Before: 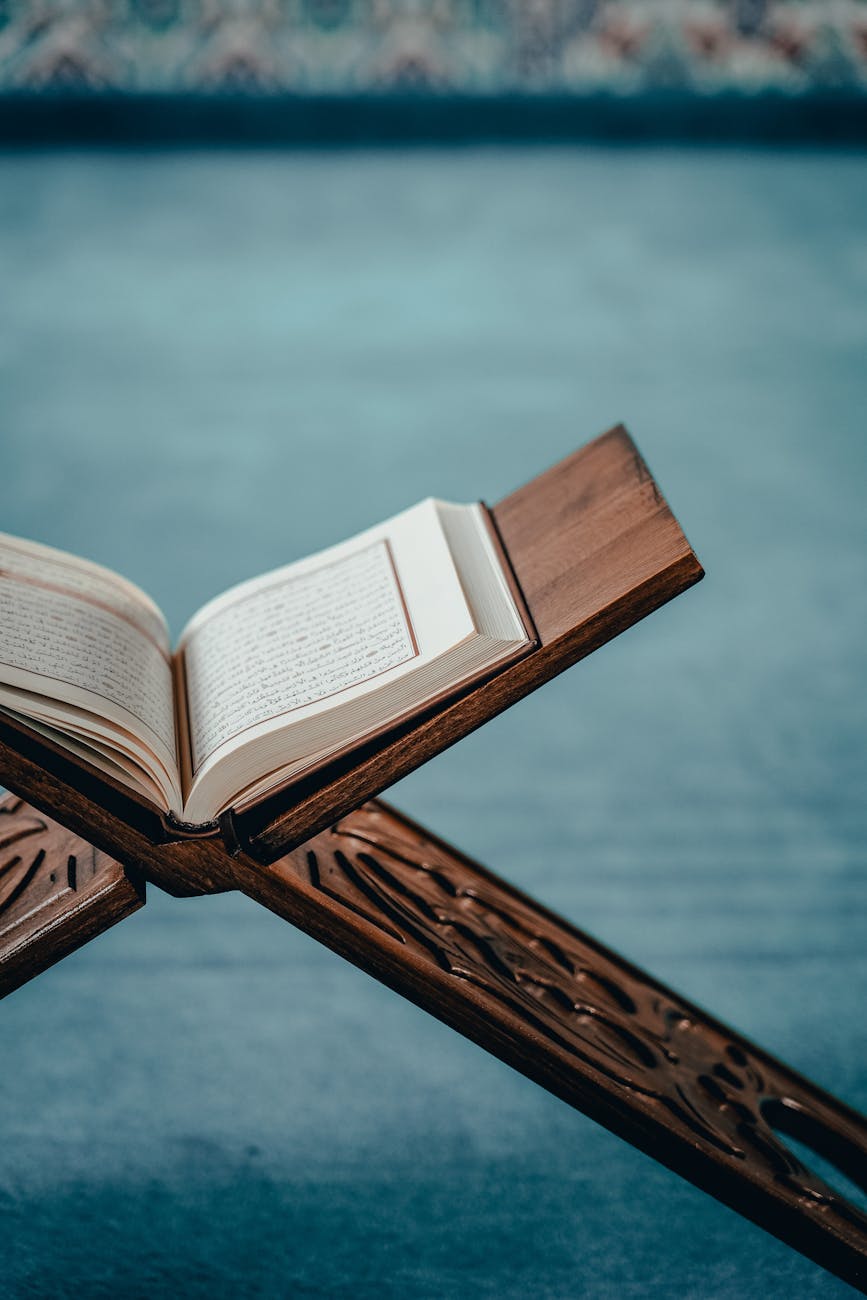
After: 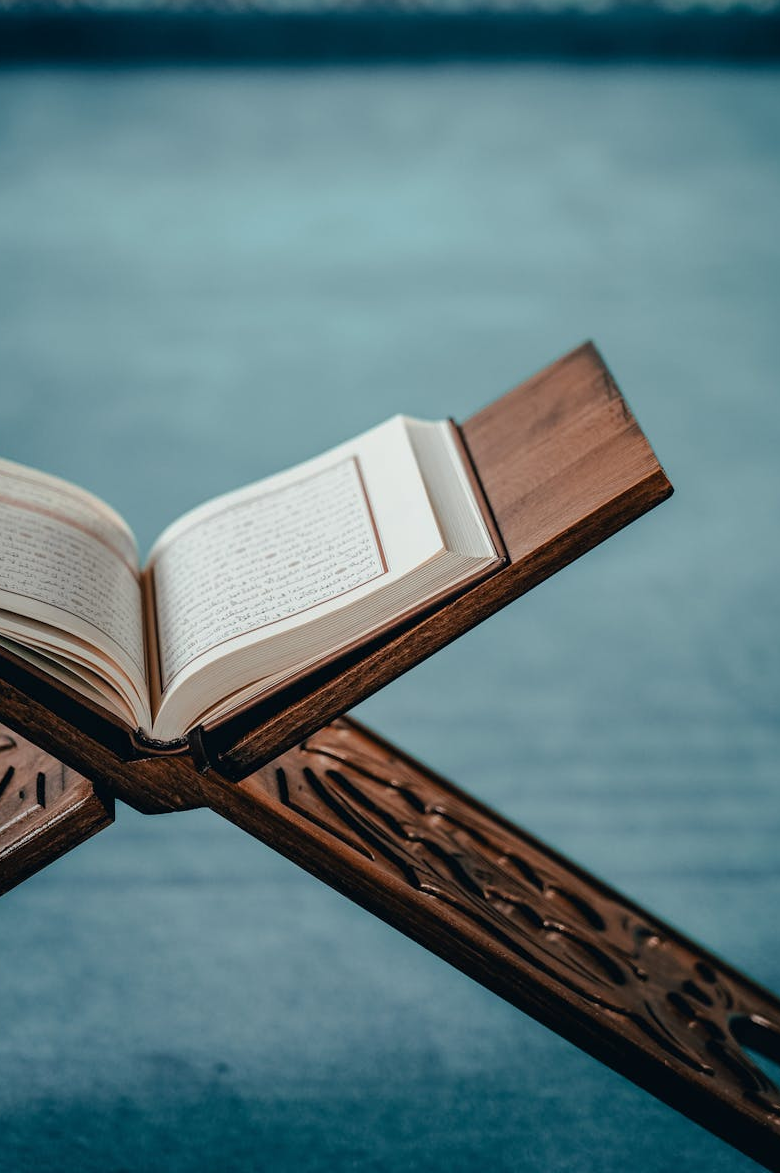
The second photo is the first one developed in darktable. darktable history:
crop: left 3.65%, top 6.403%, right 6.357%, bottom 3.316%
